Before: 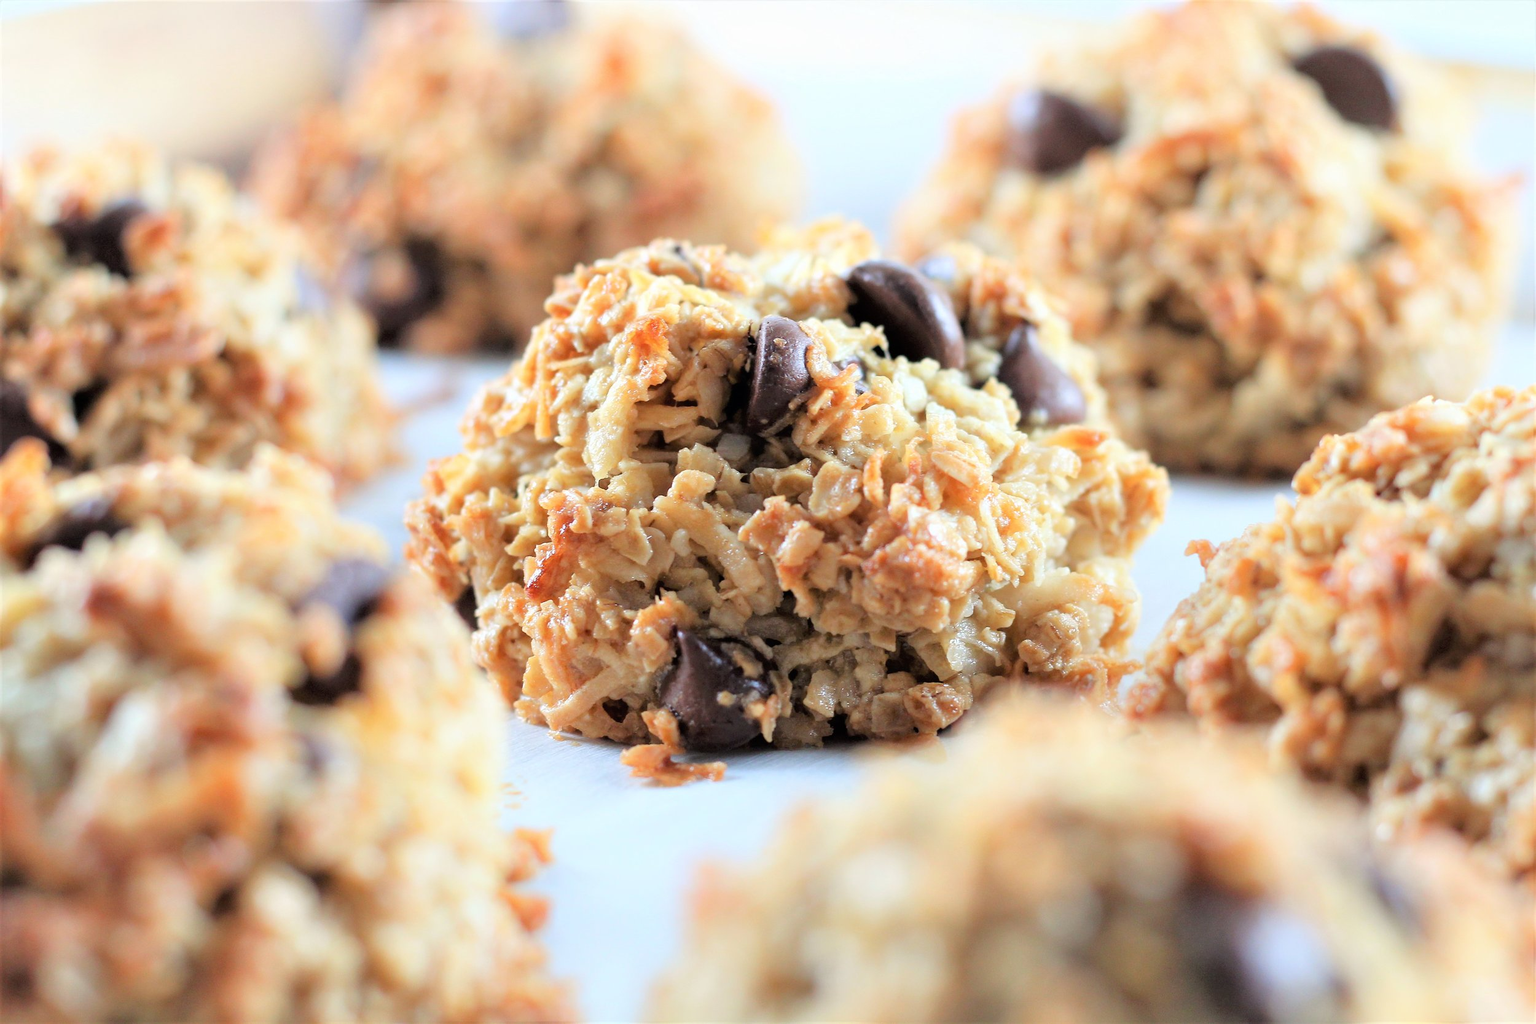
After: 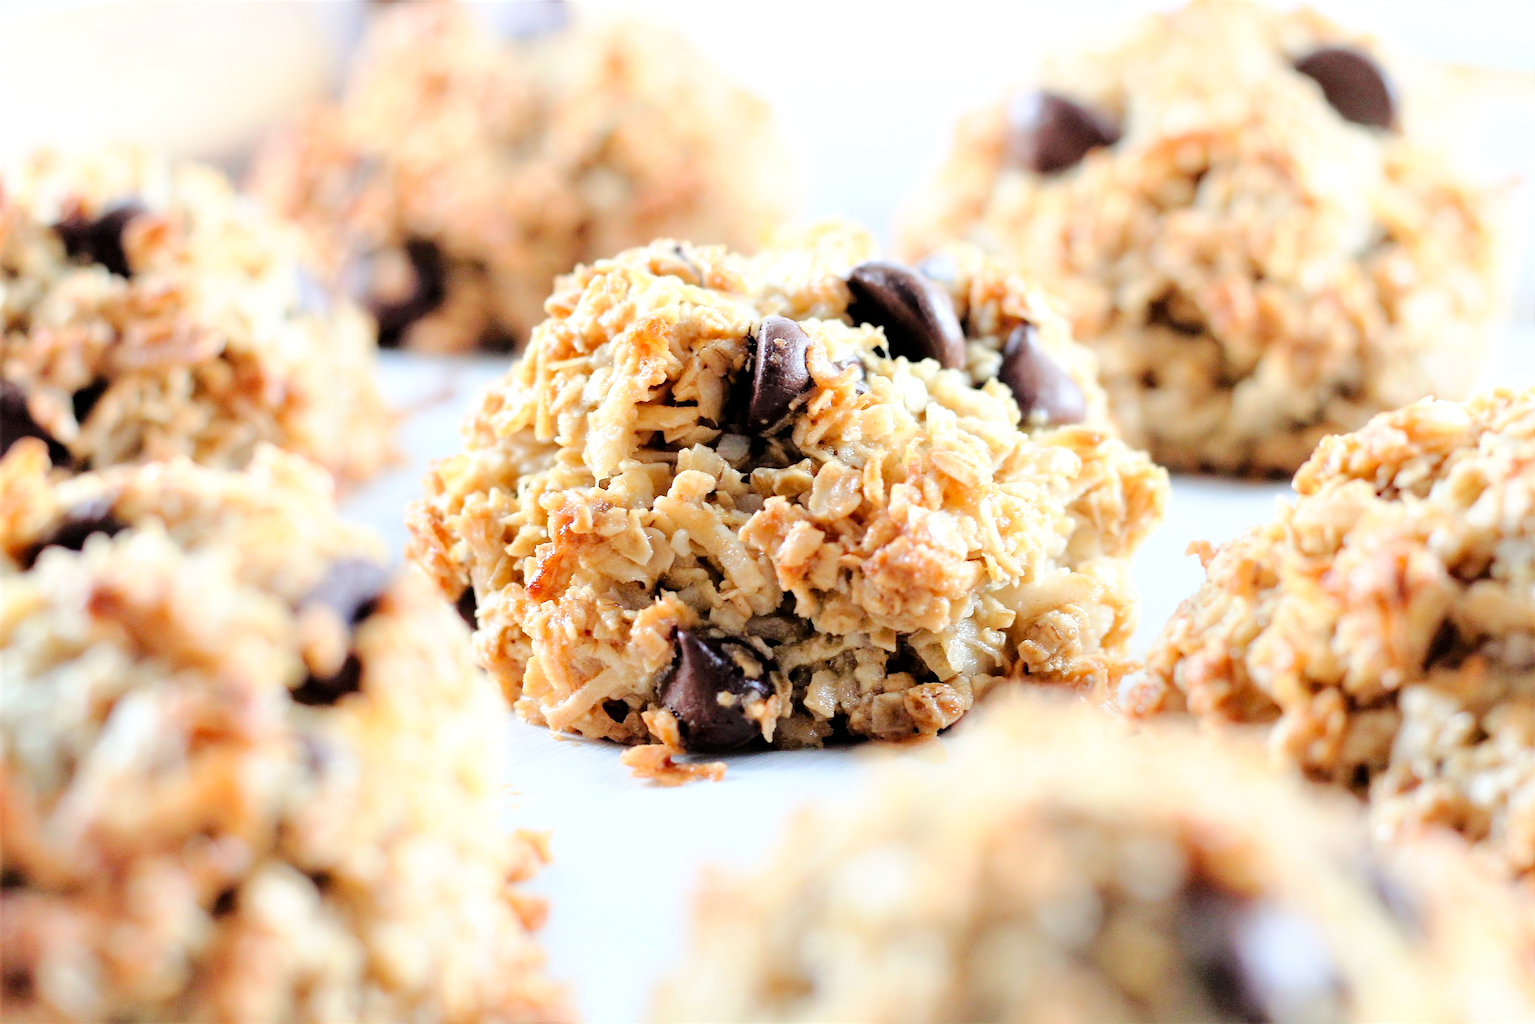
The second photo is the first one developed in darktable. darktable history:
exposure: exposure 0.197 EV, compensate highlight preservation false
tone curve: curves: ch0 [(0, 0) (0.003, 0) (0.011, 0.001) (0.025, 0.003) (0.044, 0.005) (0.069, 0.012) (0.1, 0.023) (0.136, 0.039) (0.177, 0.088) (0.224, 0.15) (0.277, 0.24) (0.335, 0.337) (0.399, 0.437) (0.468, 0.535) (0.543, 0.629) (0.623, 0.71) (0.709, 0.782) (0.801, 0.856) (0.898, 0.94) (1, 1)], preserve colors none
